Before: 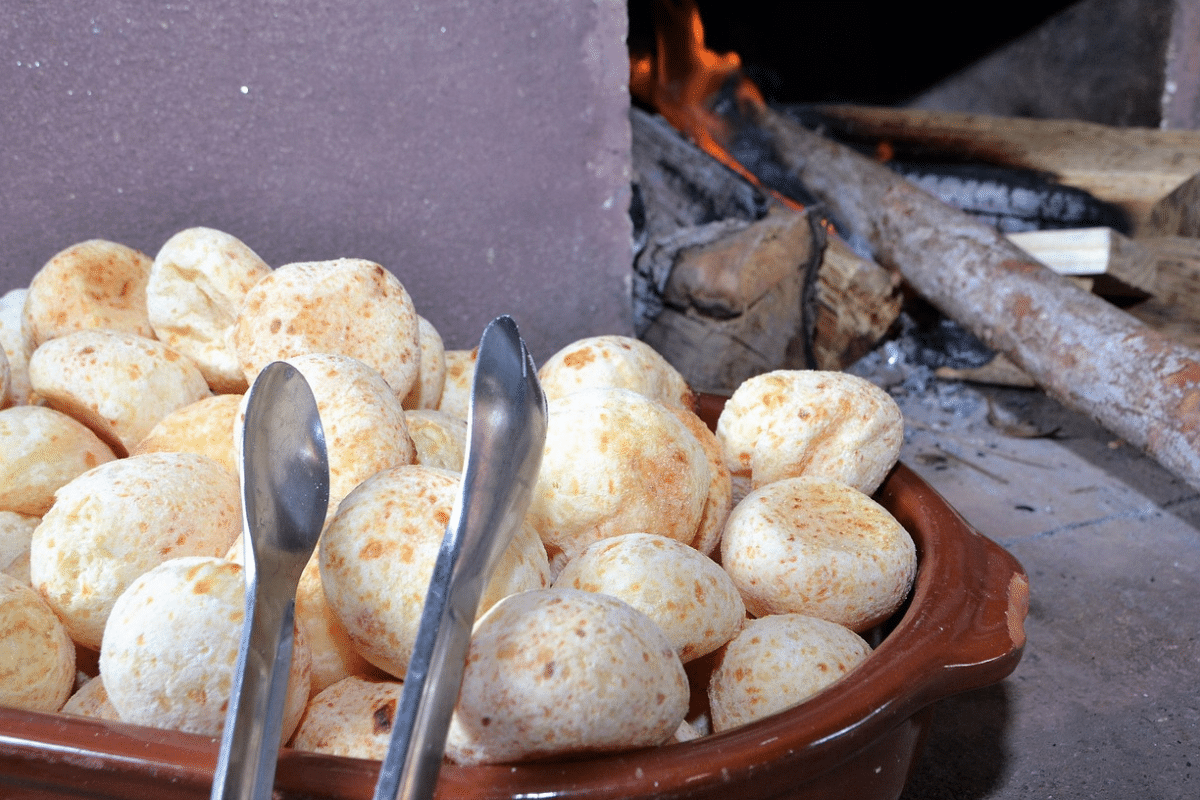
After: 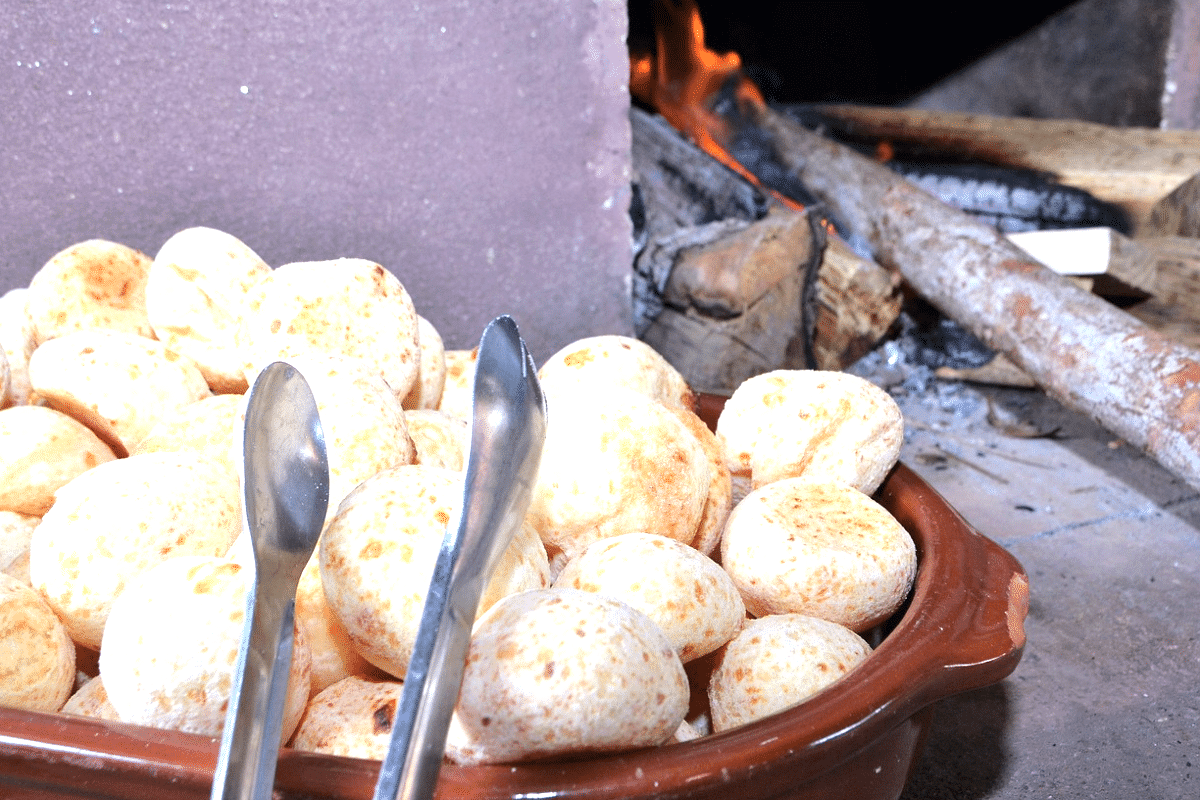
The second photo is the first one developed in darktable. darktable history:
exposure: black level correction 0, exposure 0.936 EV, compensate highlight preservation false
